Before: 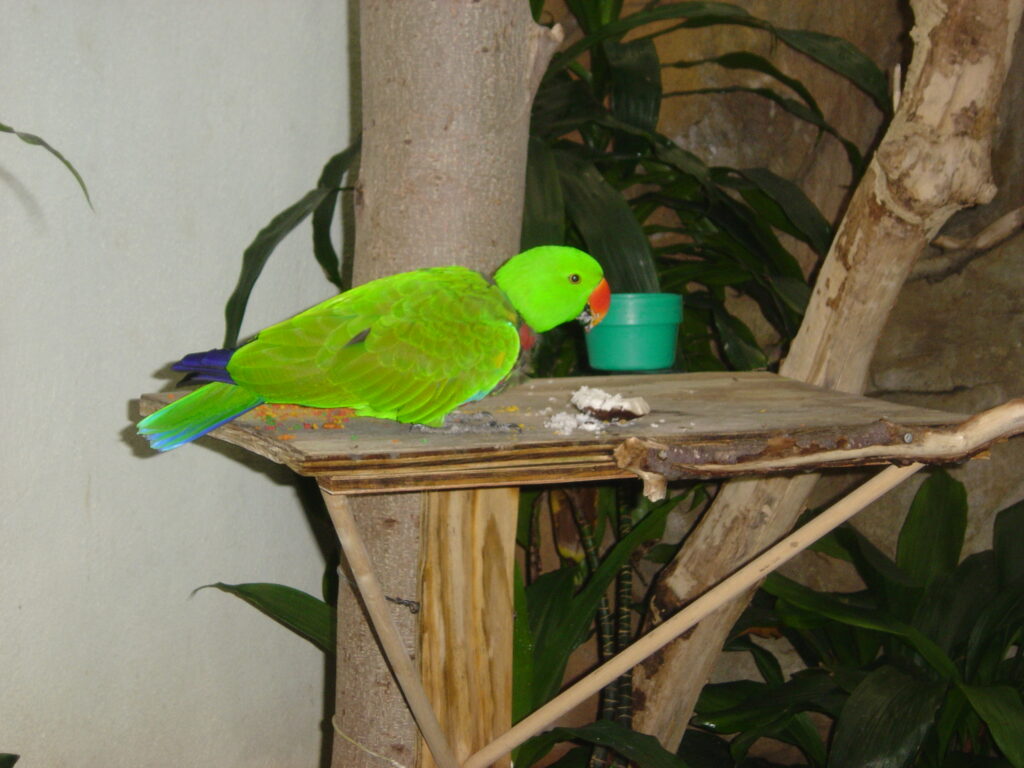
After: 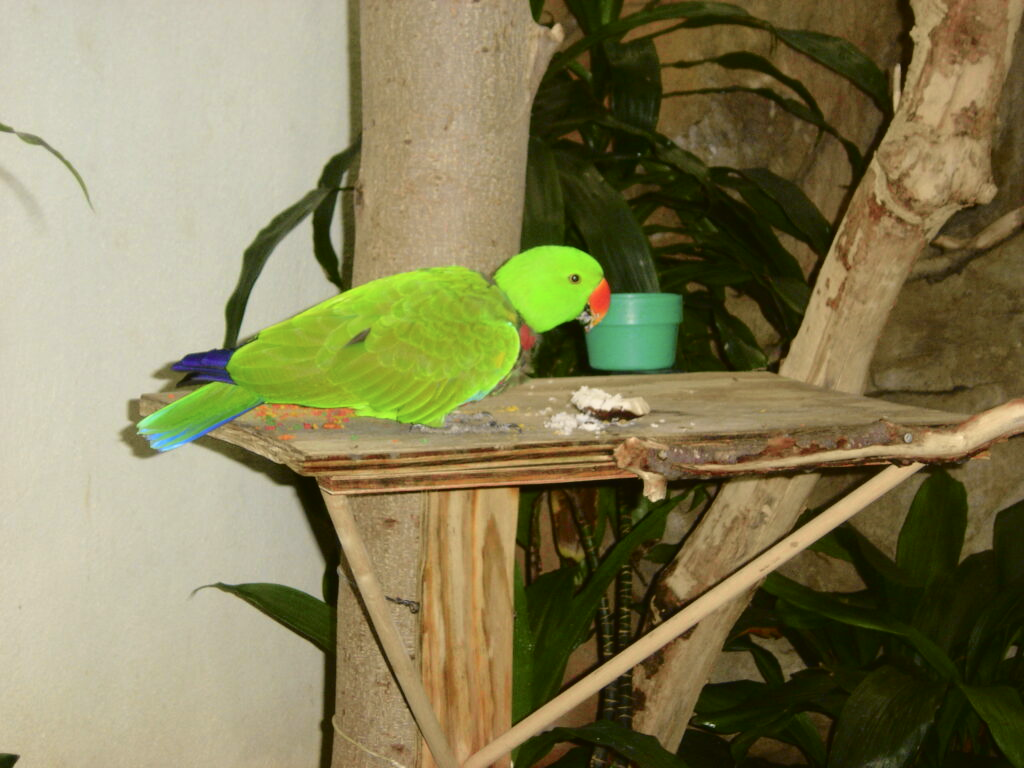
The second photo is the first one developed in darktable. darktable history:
tone curve: curves: ch0 [(0, 0.021) (0.049, 0.044) (0.152, 0.14) (0.328, 0.377) (0.473, 0.543) (0.663, 0.734) (0.84, 0.899) (1, 0.969)]; ch1 [(0, 0) (0.302, 0.331) (0.427, 0.433) (0.472, 0.47) (0.502, 0.503) (0.527, 0.524) (0.564, 0.591) (0.602, 0.632) (0.677, 0.701) (0.859, 0.885) (1, 1)]; ch2 [(0, 0) (0.33, 0.301) (0.447, 0.44) (0.487, 0.496) (0.502, 0.516) (0.535, 0.563) (0.565, 0.6) (0.618, 0.629) (1, 1)], color space Lab, independent channels, preserve colors none
